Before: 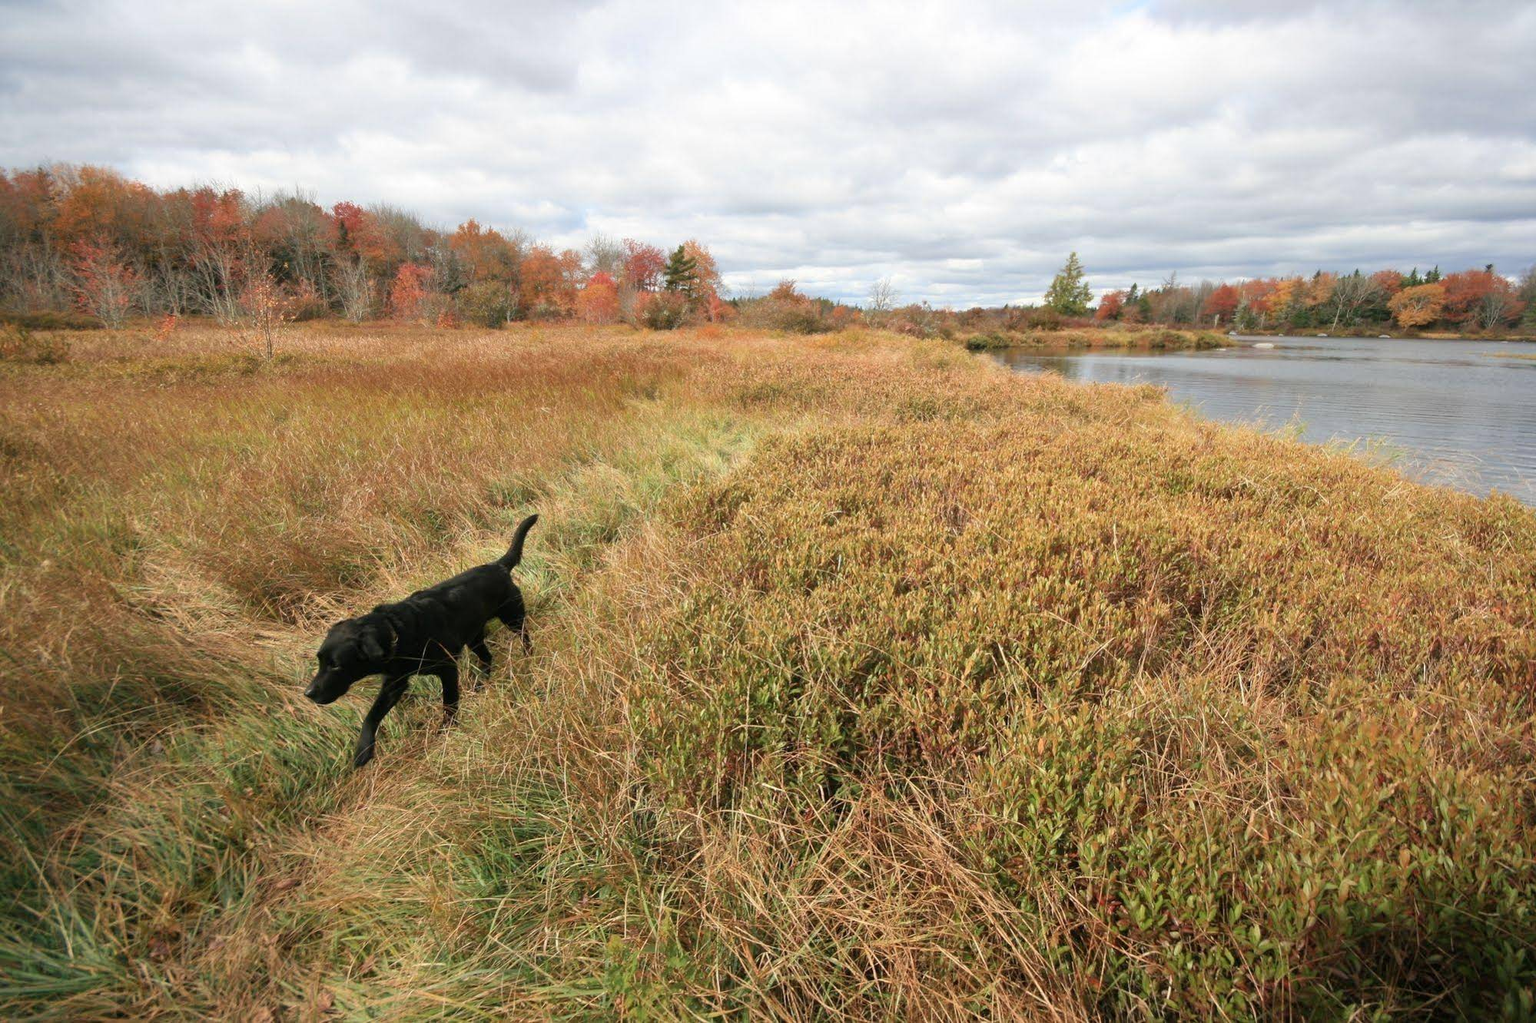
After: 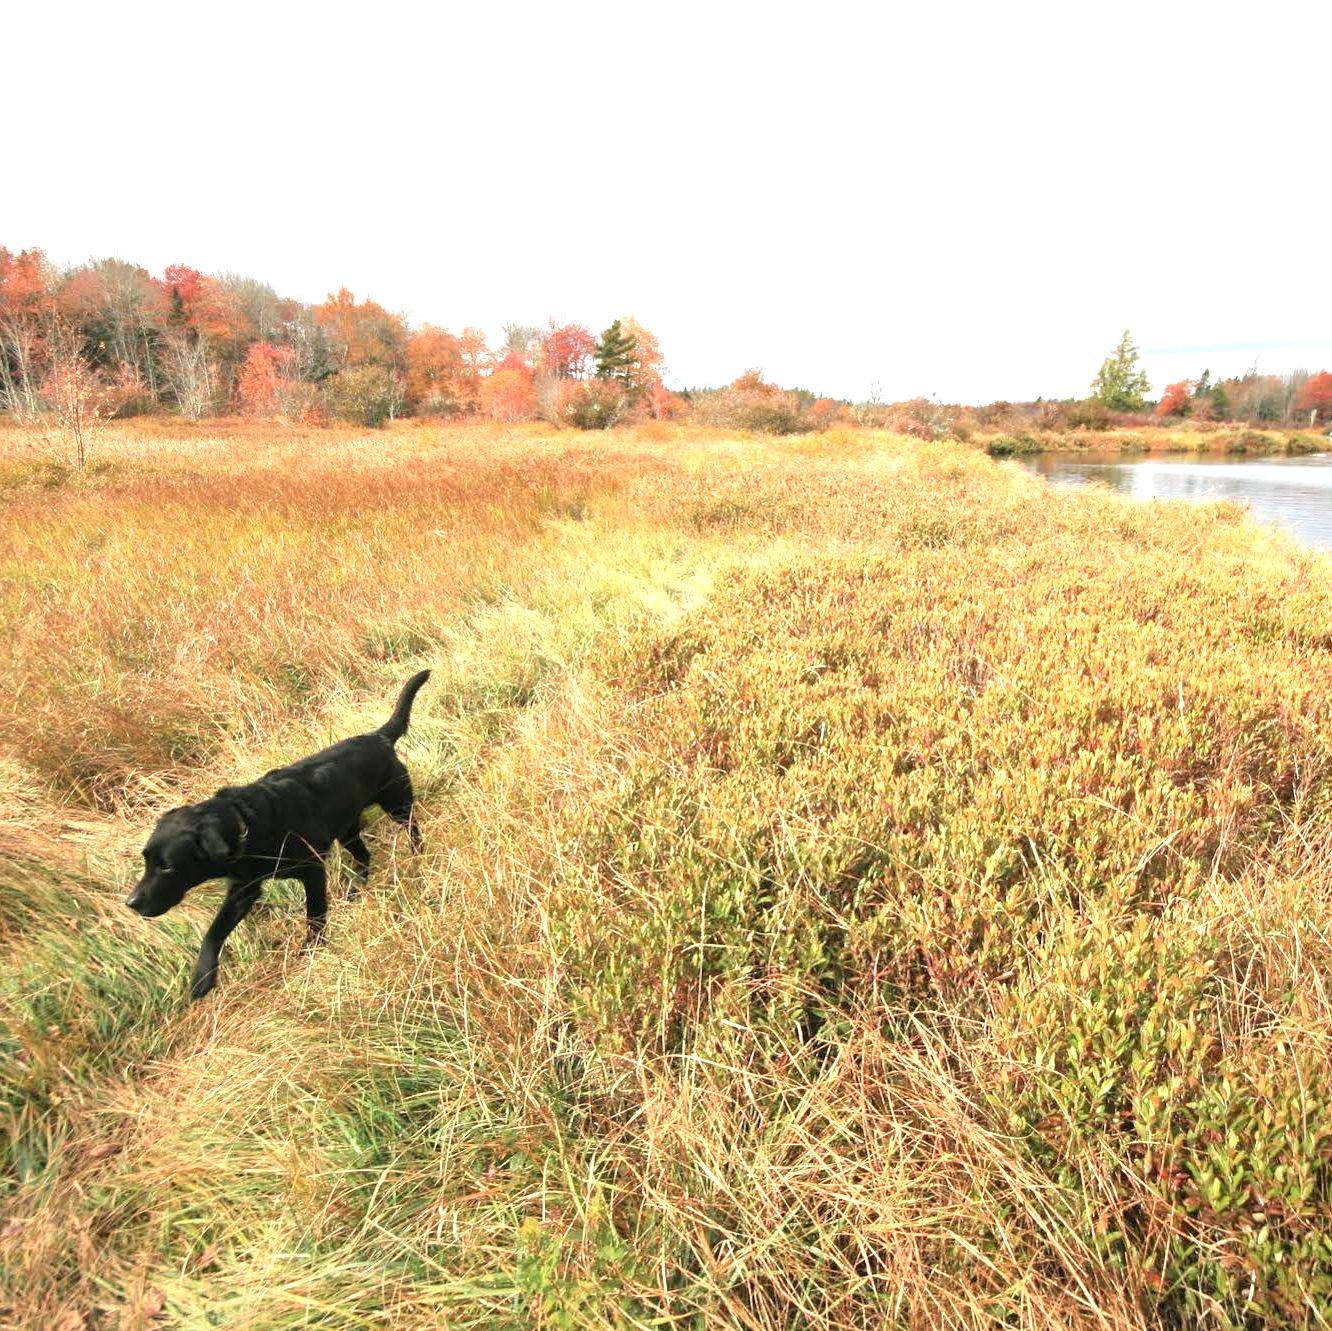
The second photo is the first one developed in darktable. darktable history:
exposure: exposure 1.16 EV, compensate exposure bias true, compensate highlight preservation false
crop and rotate: left 13.537%, right 19.796%
color balance: contrast fulcrum 17.78%
